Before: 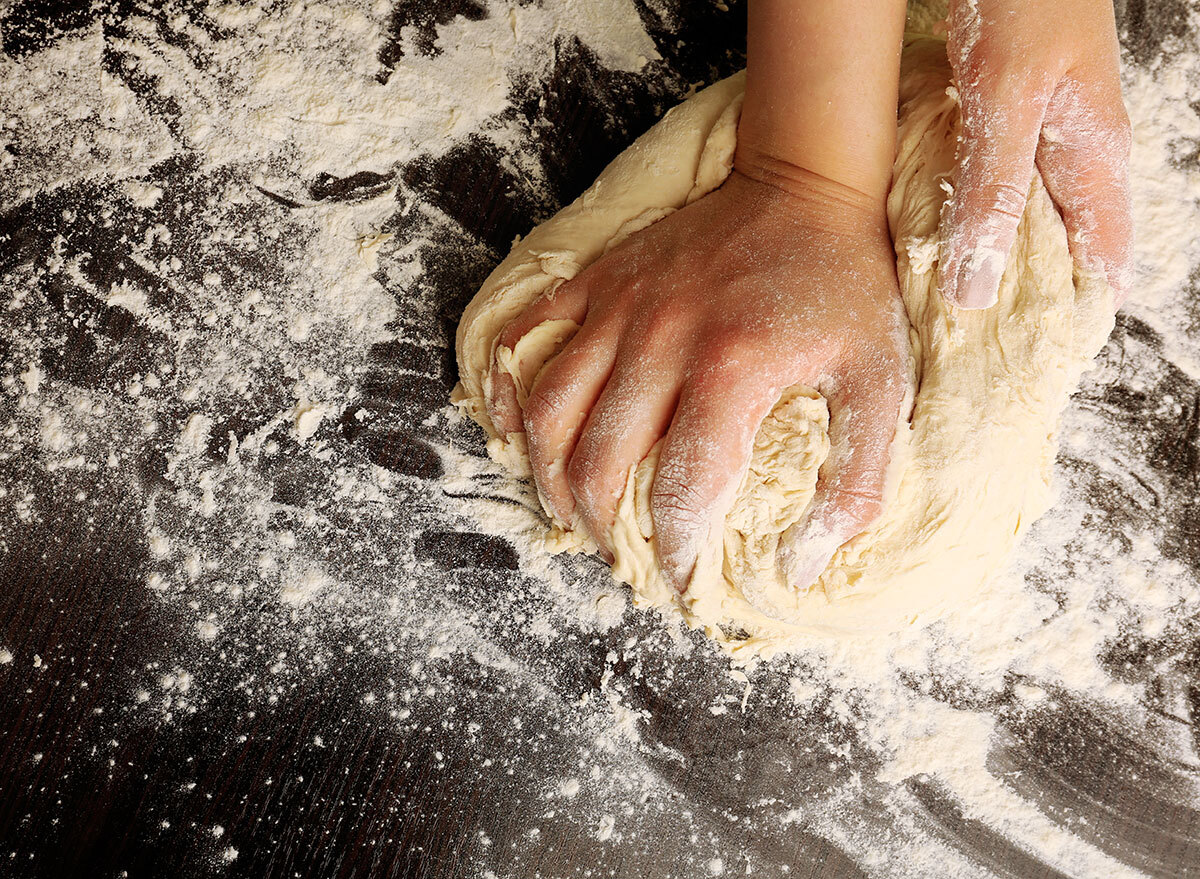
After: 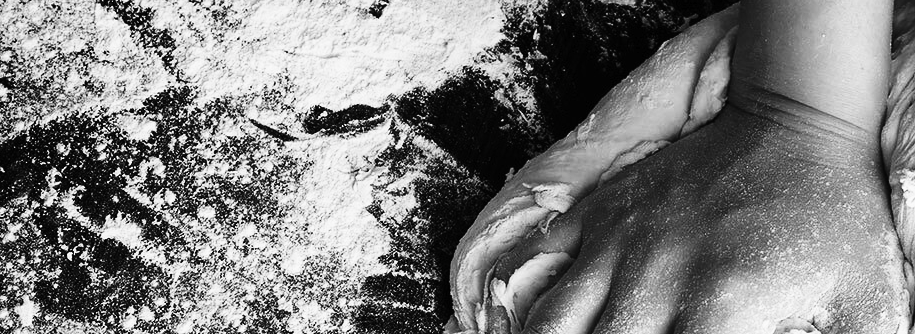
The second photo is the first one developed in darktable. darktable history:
crop: left 0.579%, top 7.627%, right 23.167%, bottom 54.275%
color balance rgb: perceptual saturation grading › global saturation -0.31%, global vibrance -8%, contrast -13%, saturation formula JzAzBz (2021)
tone curve: curves: ch0 [(0, 0) (0.003, 0.005) (0.011, 0.008) (0.025, 0.013) (0.044, 0.017) (0.069, 0.022) (0.1, 0.029) (0.136, 0.038) (0.177, 0.053) (0.224, 0.081) (0.277, 0.128) (0.335, 0.214) (0.399, 0.343) (0.468, 0.478) (0.543, 0.641) (0.623, 0.798) (0.709, 0.911) (0.801, 0.971) (0.898, 0.99) (1, 1)], preserve colors none
color calibration: output gray [0.22, 0.42, 0.37, 0], gray › normalize channels true, illuminant same as pipeline (D50), adaptation XYZ, x 0.346, y 0.359, gamut compression 0
